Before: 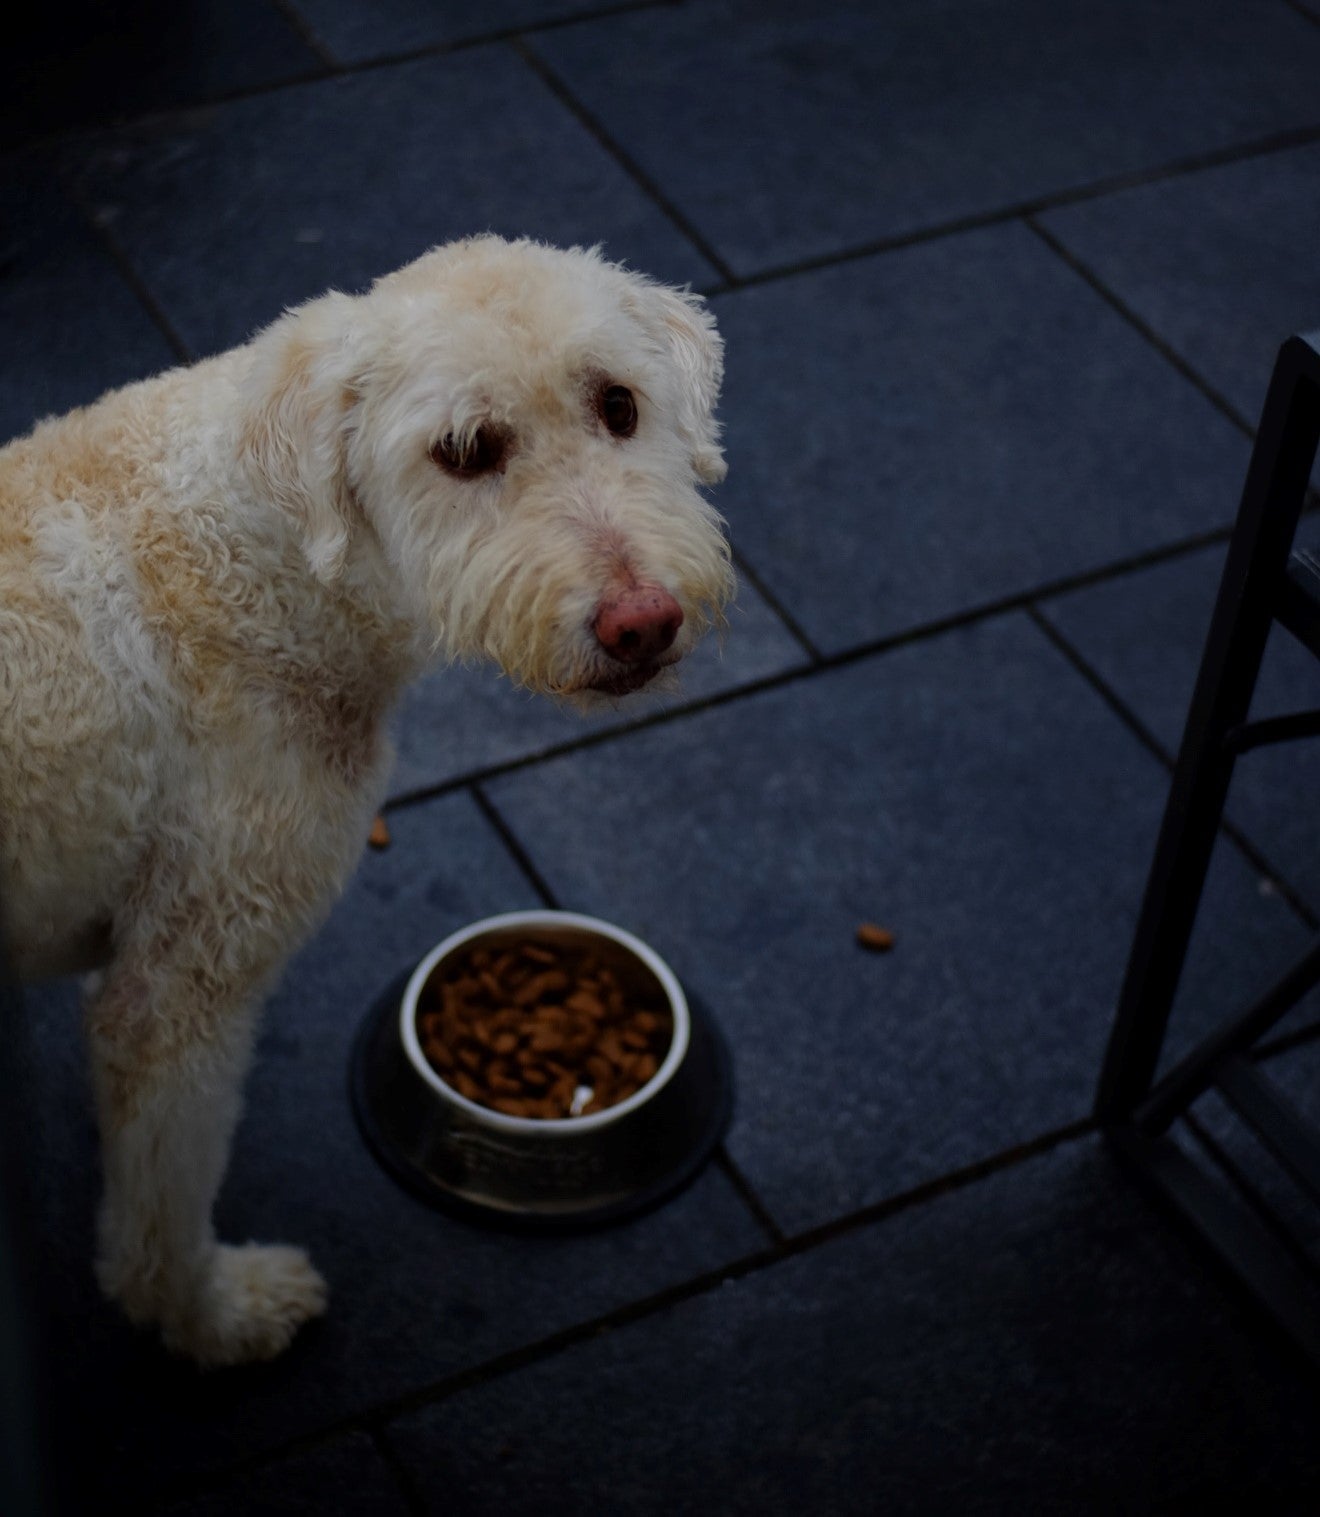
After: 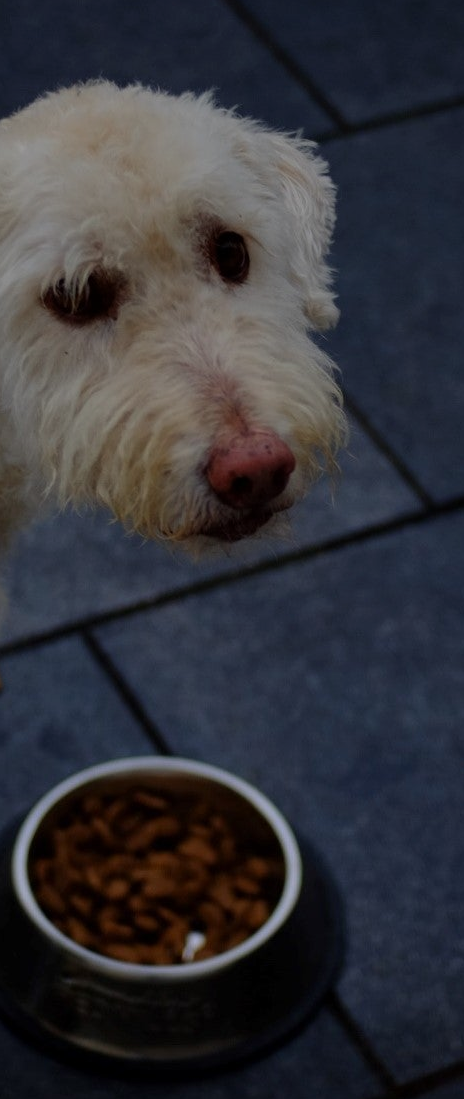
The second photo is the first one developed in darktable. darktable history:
graduated density: on, module defaults
crop and rotate: left 29.476%, top 10.214%, right 35.32%, bottom 17.333%
